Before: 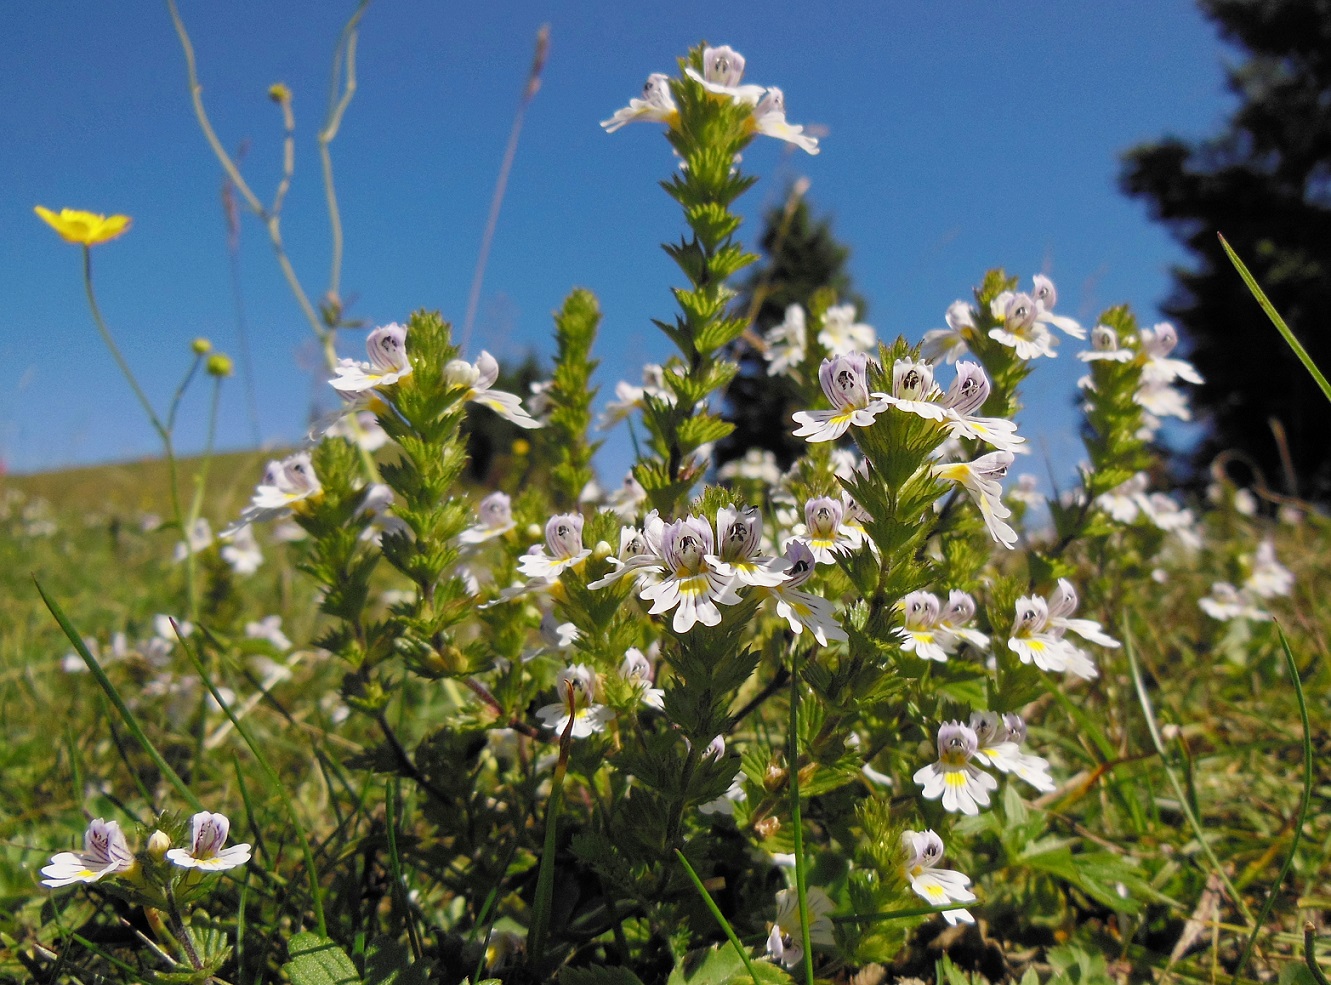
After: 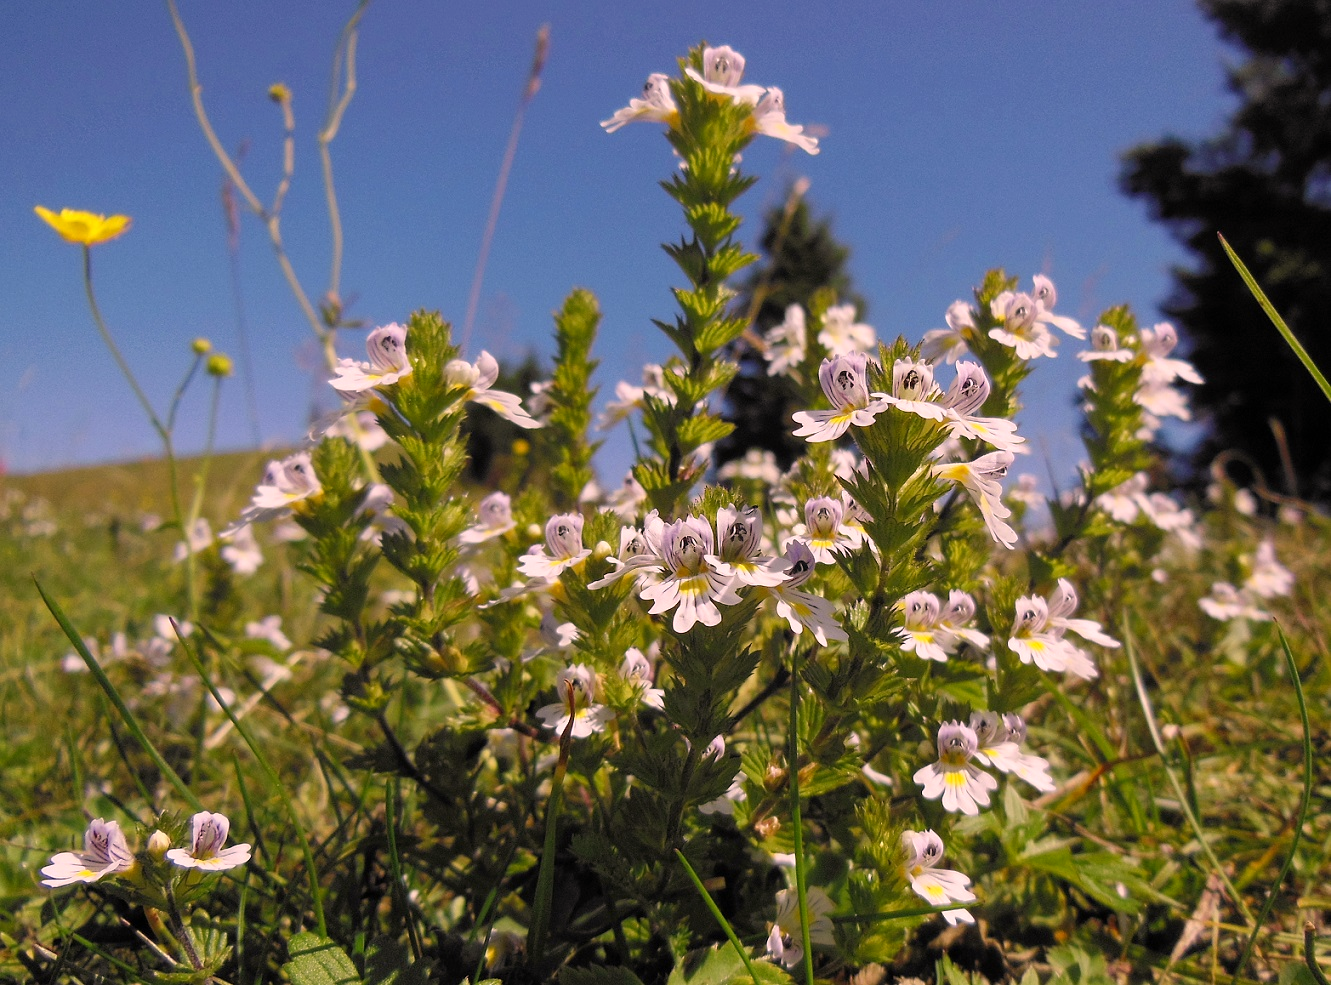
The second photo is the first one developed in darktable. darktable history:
color correction: highlights a* 14.67, highlights b* 4.85
